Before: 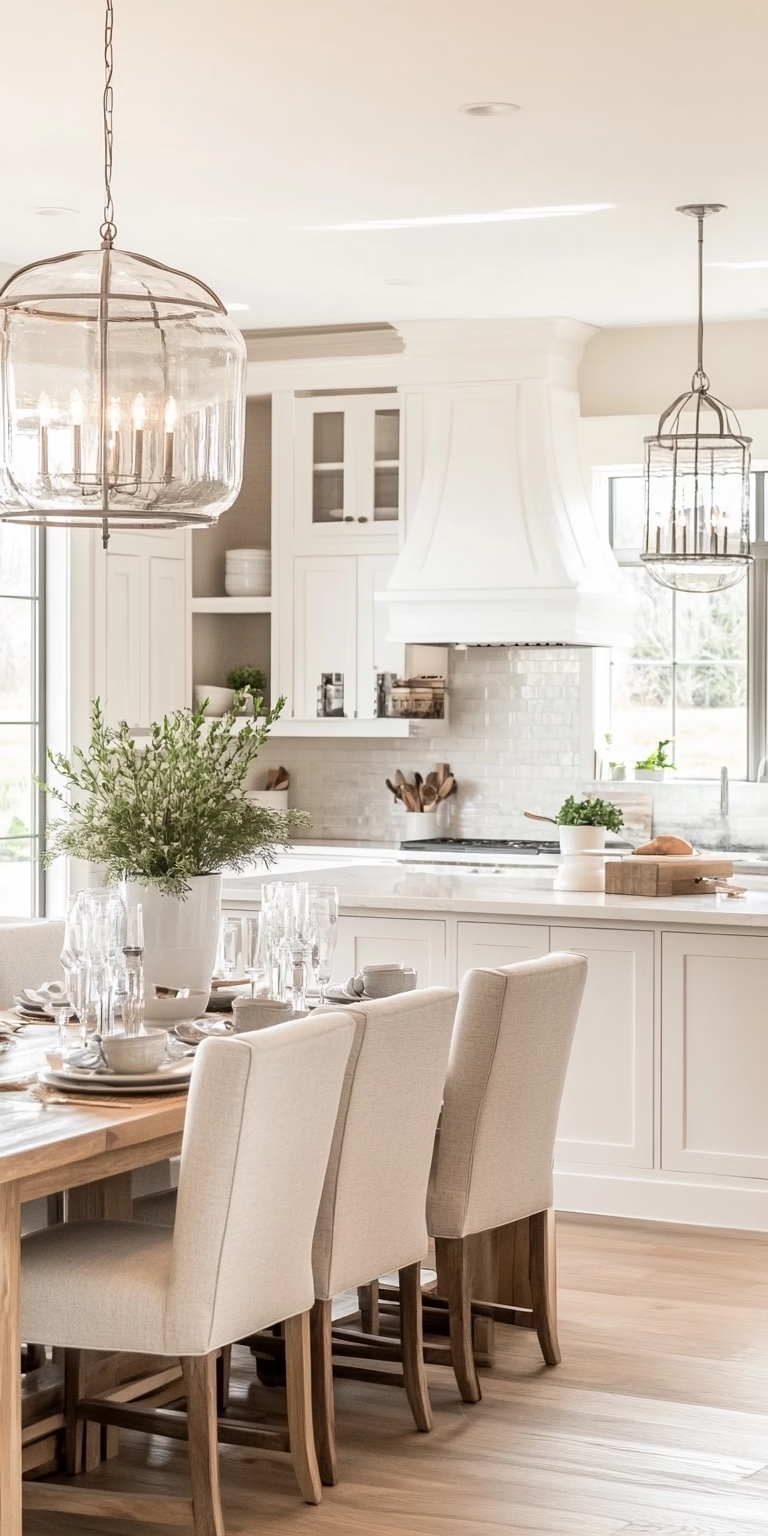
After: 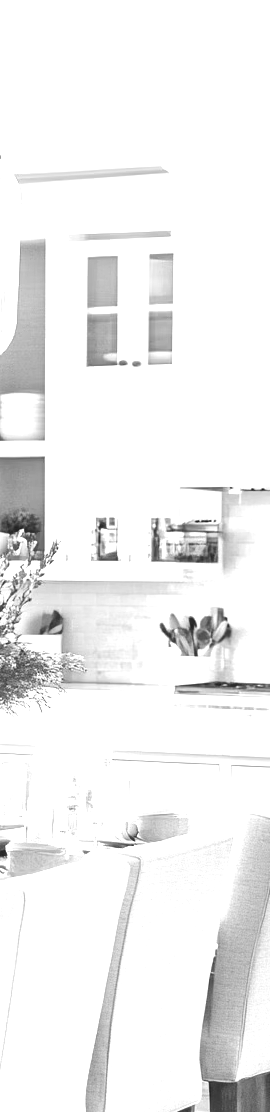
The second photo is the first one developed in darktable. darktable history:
crop and rotate: left 29.476%, top 10.214%, right 35.32%, bottom 17.333%
exposure: black level correction -0.005, exposure 1 EV, compensate highlight preservation false
tone equalizer: -8 EV -0.417 EV, -7 EV -0.389 EV, -6 EV -0.333 EV, -5 EV -0.222 EV, -3 EV 0.222 EV, -2 EV 0.333 EV, -1 EV 0.389 EV, +0 EV 0.417 EV, edges refinement/feathering 500, mask exposure compensation -1.57 EV, preserve details no
monochrome: a 73.58, b 64.21
